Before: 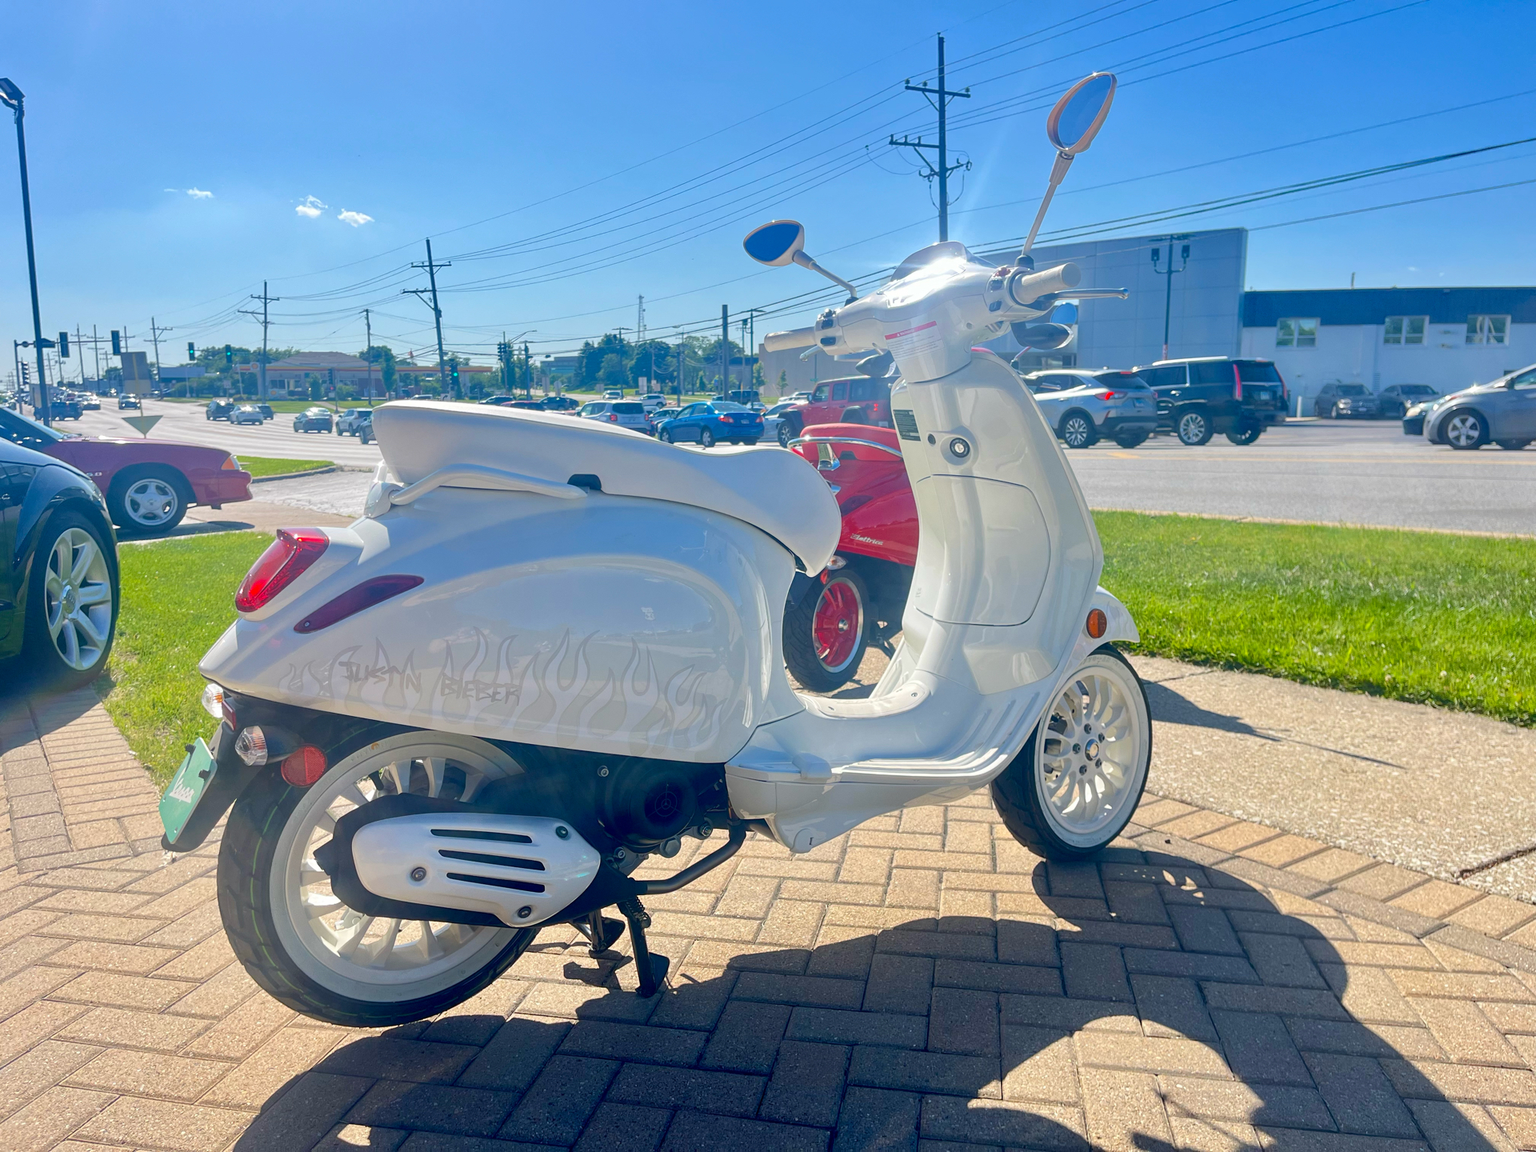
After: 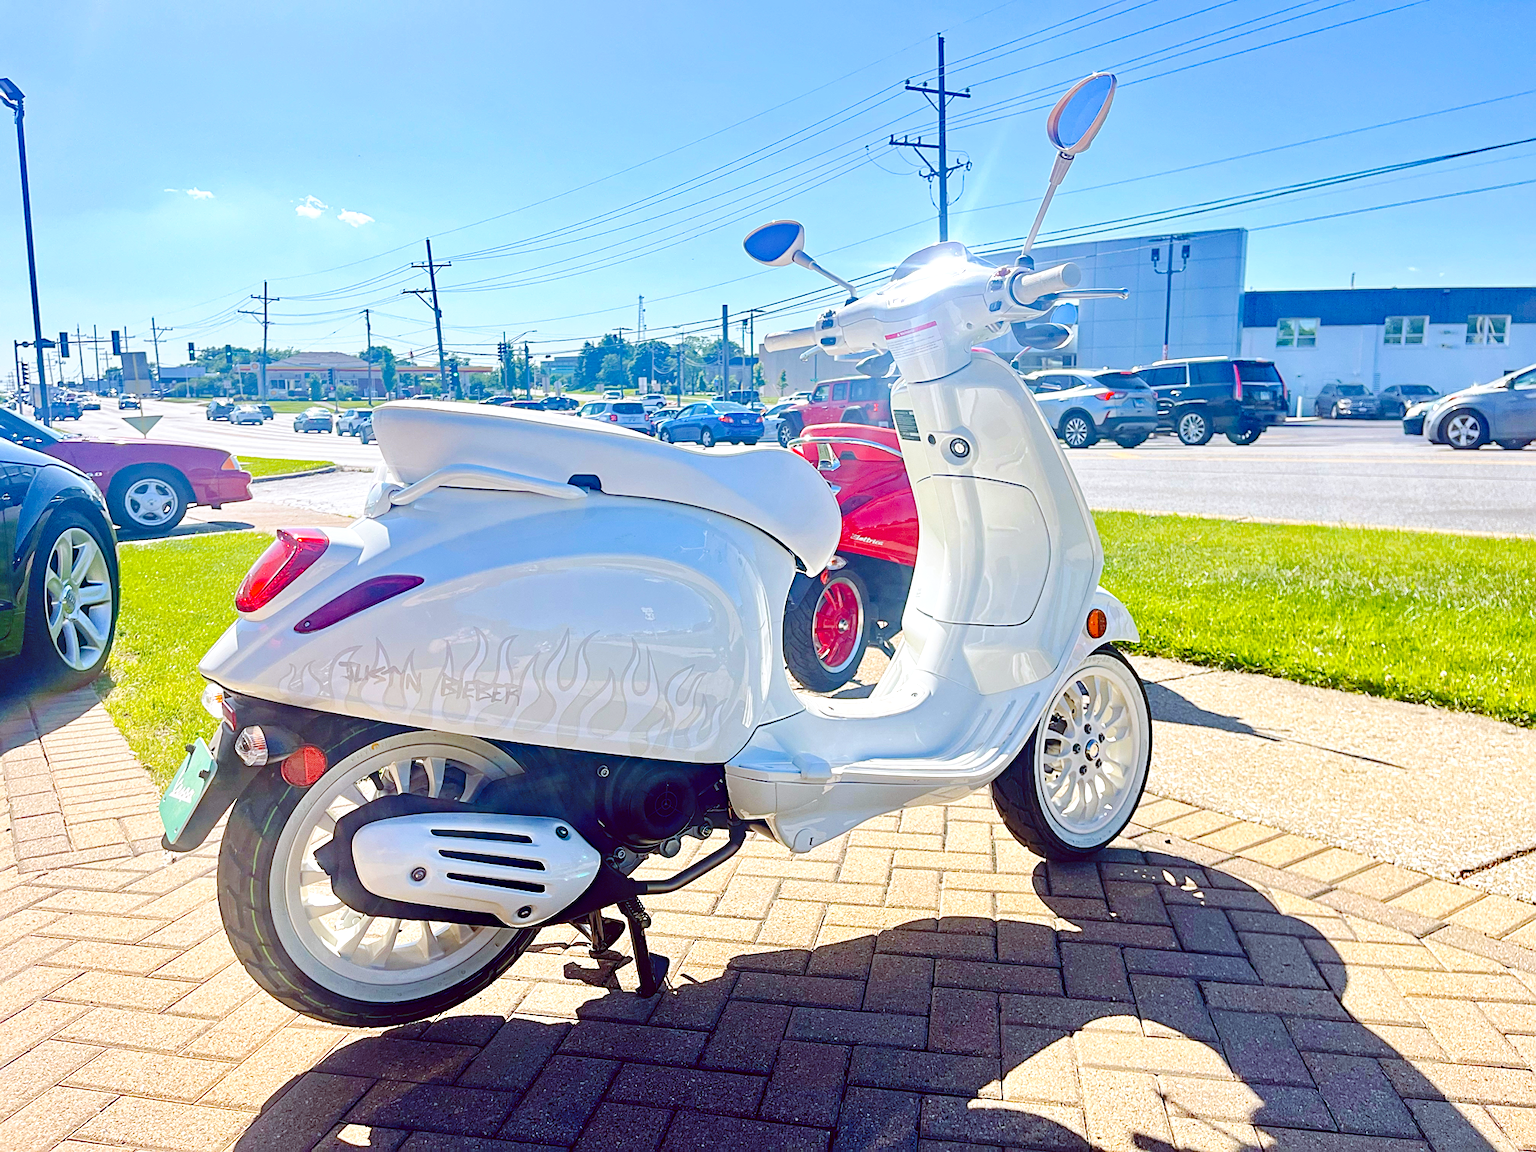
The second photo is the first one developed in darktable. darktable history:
exposure: black level correction 0, exposure 0.5 EV, compensate exposure bias true, compensate highlight preservation false
tone curve: curves: ch0 [(0, 0) (0.003, 0.003) (0.011, 0.005) (0.025, 0.008) (0.044, 0.012) (0.069, 0.02) (0.1, 0.031) (0.136, 0.047) (0.177, 0.088) (0.224, 0.141) (0.277, 0.222) (0.335, 0.32) (0.399, 0.422) (0.468, 0.523) (0.543, 0.623) (0.623, 0.716) (0.709, 0.796) (0.801, 0.878) (0.898, 0.957) (1, 1)], preserve colors none
haze removal: strength 0.29, distance 0.25, compatibility mode true, adaptive false
color balance: lift [1, 1.011, 0.999, 0.989], gamma [1.109, 1.045, 1.039, 0.955], gain [0.917, 0.936, 0.952, 1.064], contrast 2.32%, contrast fulcrum 19%, output saturation 101%
sharpen: on, module defaults
